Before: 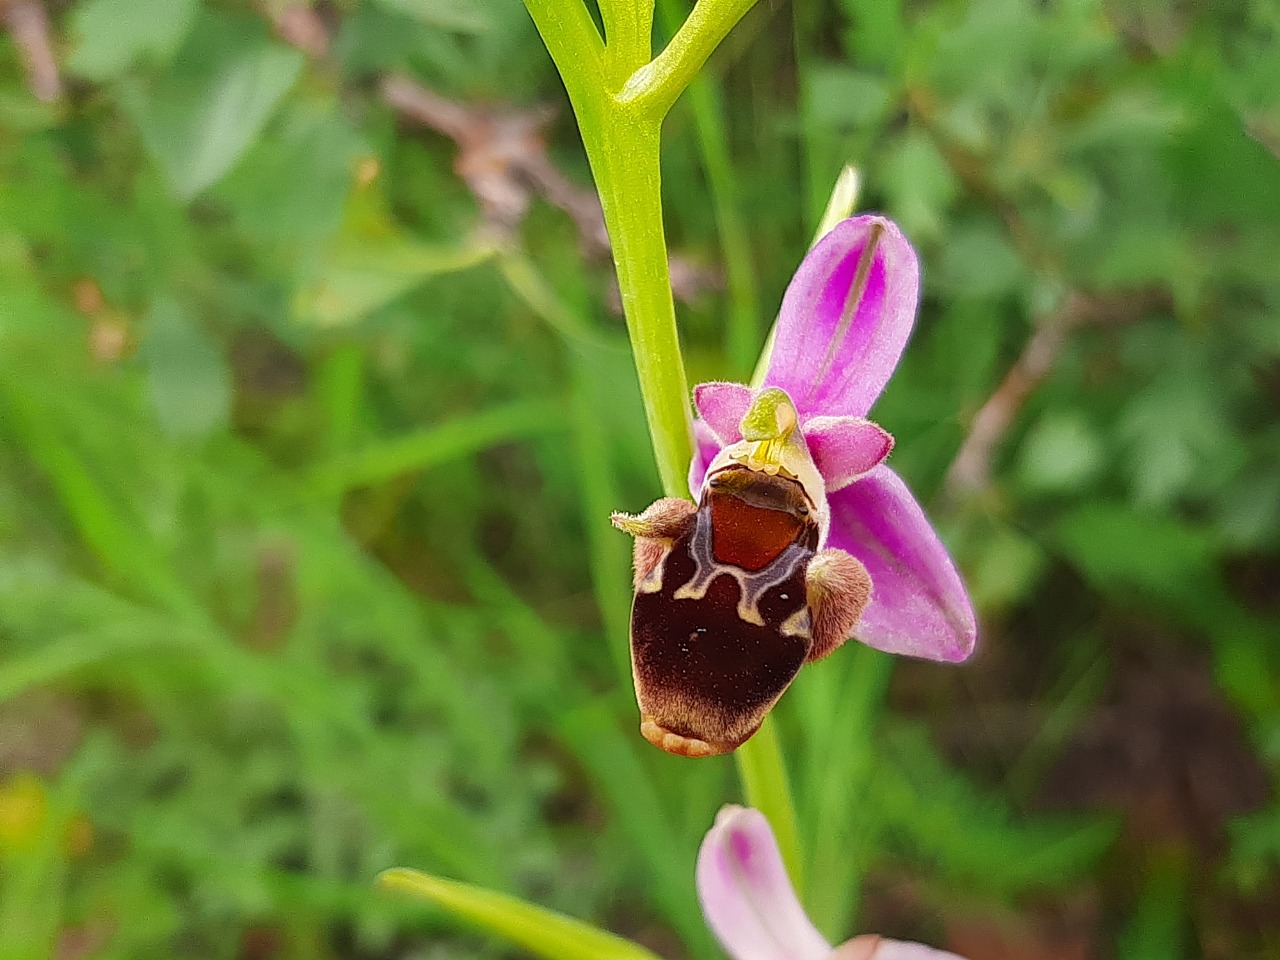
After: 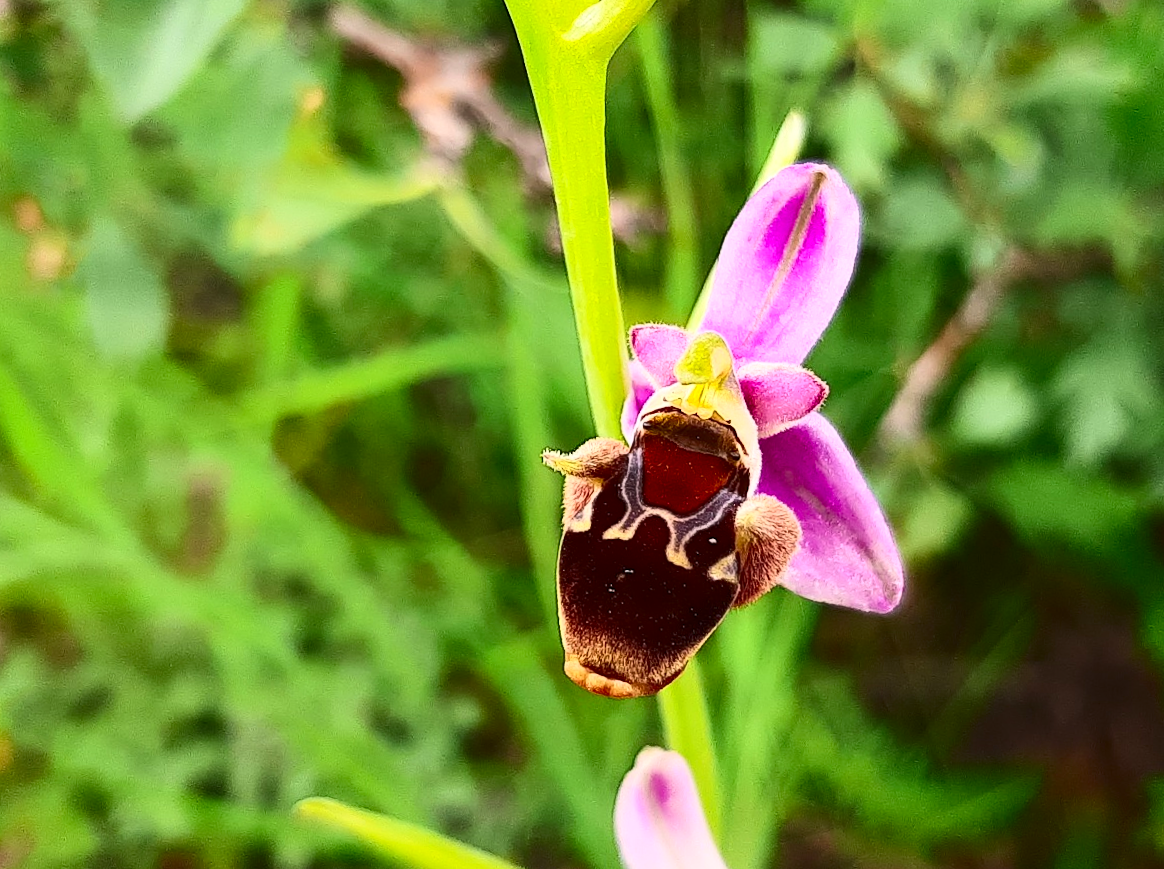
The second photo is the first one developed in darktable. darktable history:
contrast brightness saturation: contrast 0.409, brightness 0.113, saturation 0.21
crop and rotate: angle -2.16°, left 3.094%, top 4.222%, right 1.402%, bottom 0.722%
